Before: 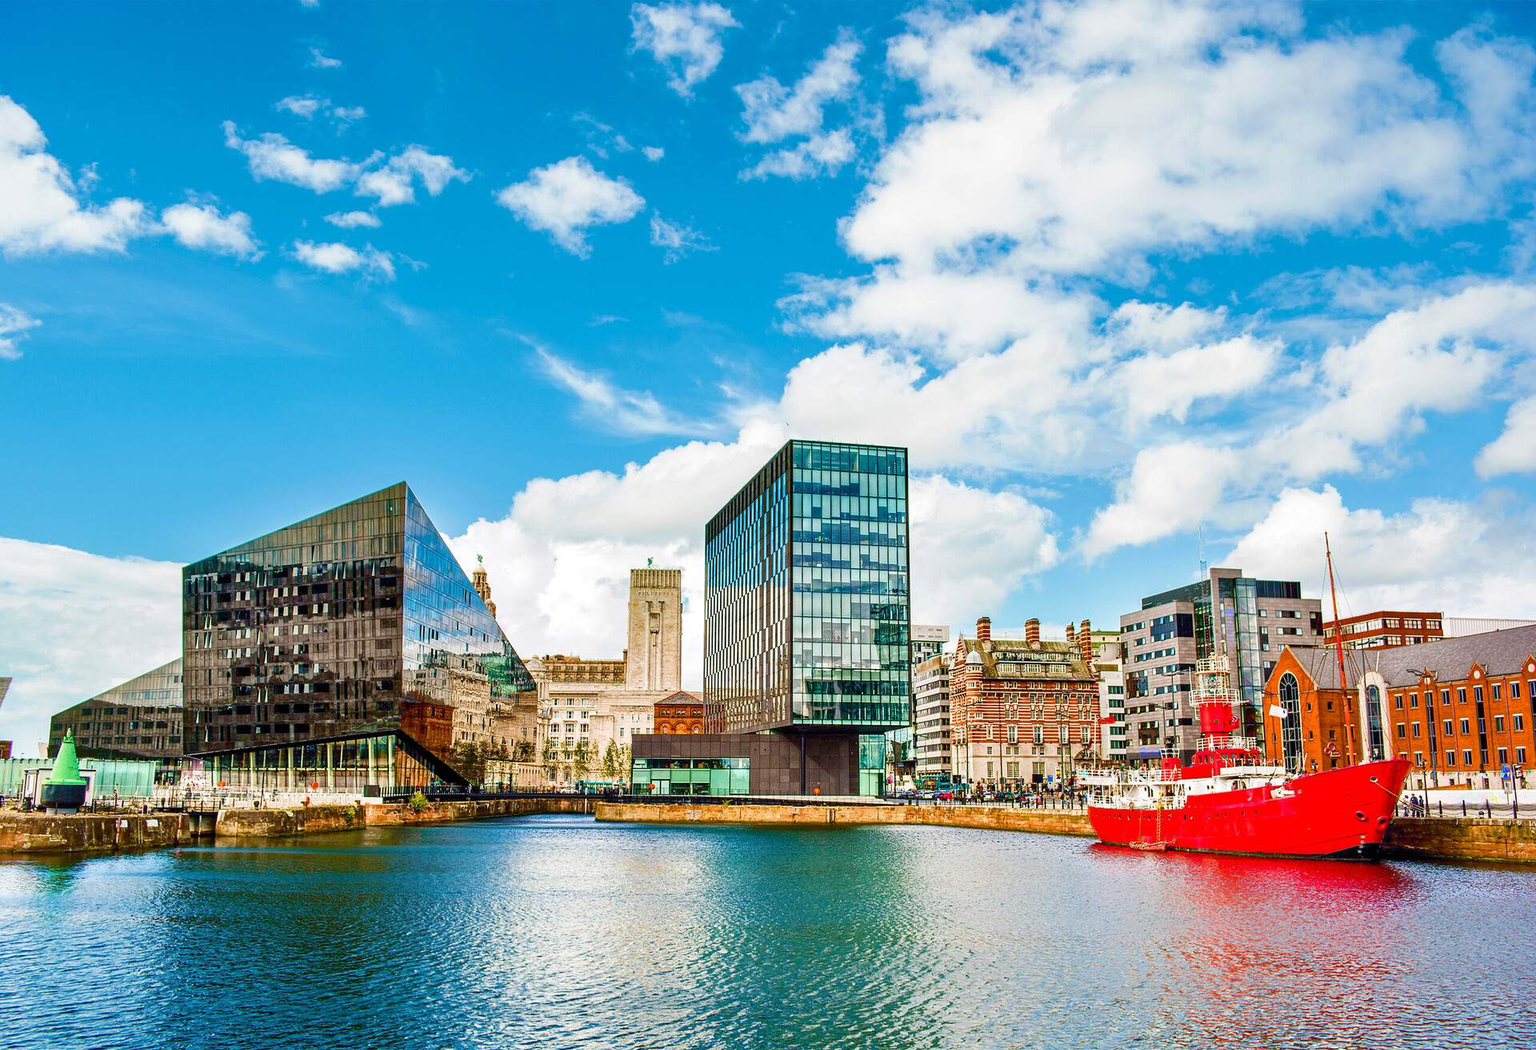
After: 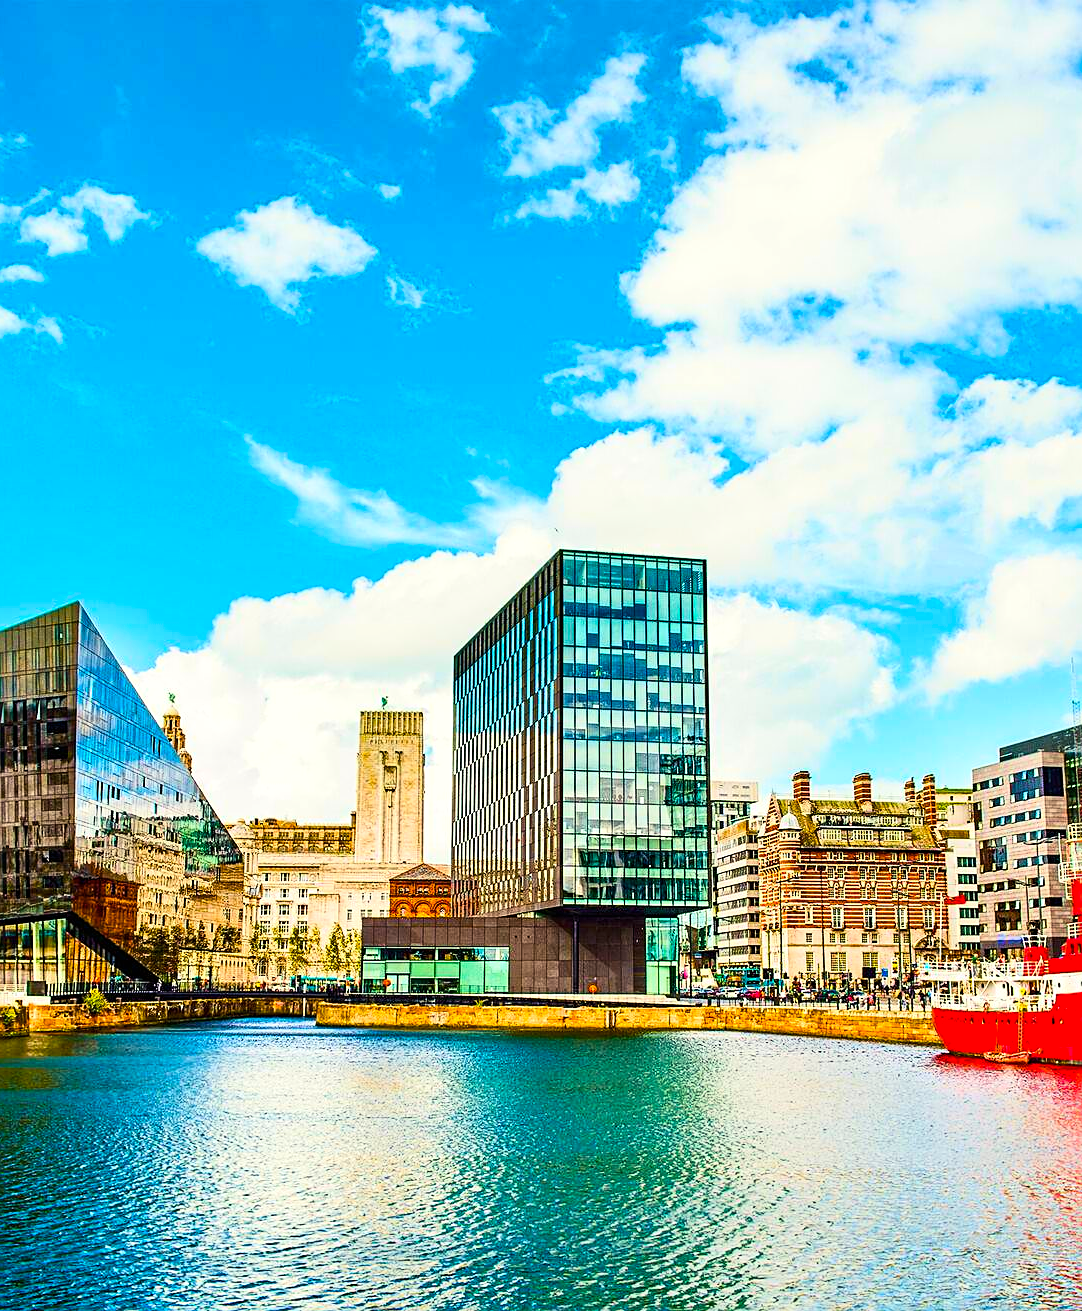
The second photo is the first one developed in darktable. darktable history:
tone curve: curves: ch0 [(0, 0.003) (0.117, 0.101) (0.257, 0.246) (0.408, 0.432) (0.632, 0.716) (0.795, 0.884) (1, 1)]; ch1 [(0, 0) (0.227, 0.197) (0.405, 0.421) (0.501, 0.501) (0.522, 0.526) (0.546, 0.564) (0.589, 0.602) (0.696, 0.761) (0.976, 0.992)]; ch2 [(0, 0) (0.208, 0.176) (0.377, 0.38) (0.5, 0.5) (0.537, 0.534) (0.571, 0.577) (0.627, 0.64) (0.698, 0.76) (1, 1)], color space Lab, linked channels, preserve colors none
sharpen: on, module defaults
crop and rotate: left 22.341%, right 21.255%
color balance rgb: highlights gain › luminance 6.641%, highlights gain › chroma 1.983%, highlights gain › hue 93.21°, perceptual saturation grading › global saturation 25.854%, global vibrance 20%
